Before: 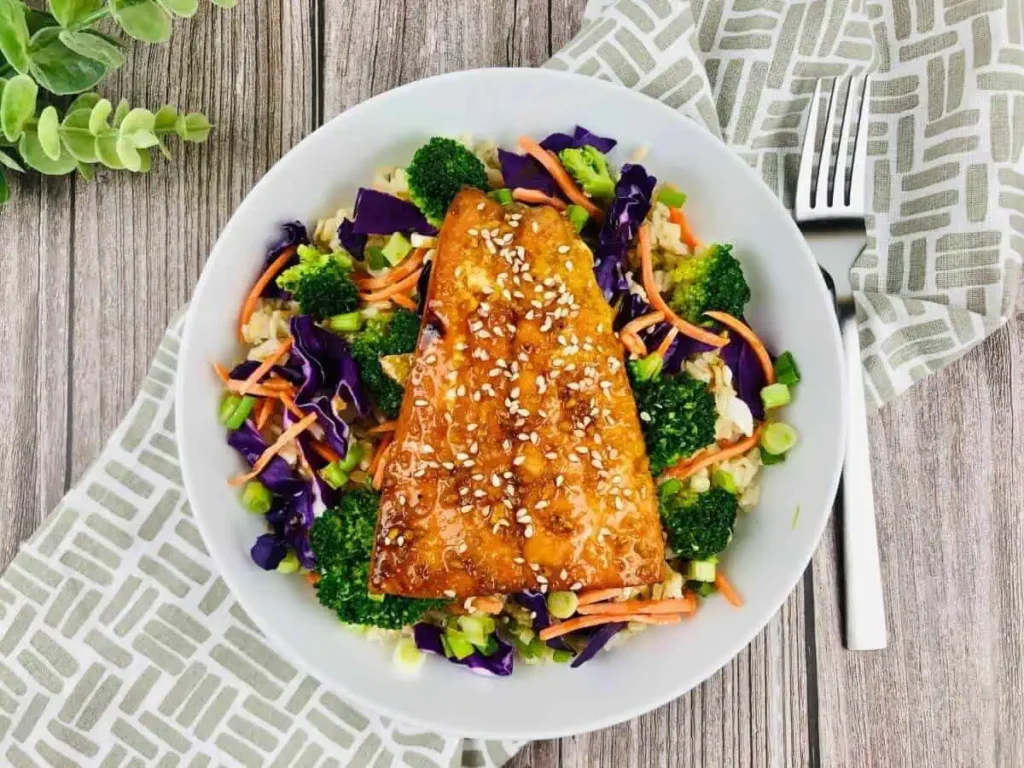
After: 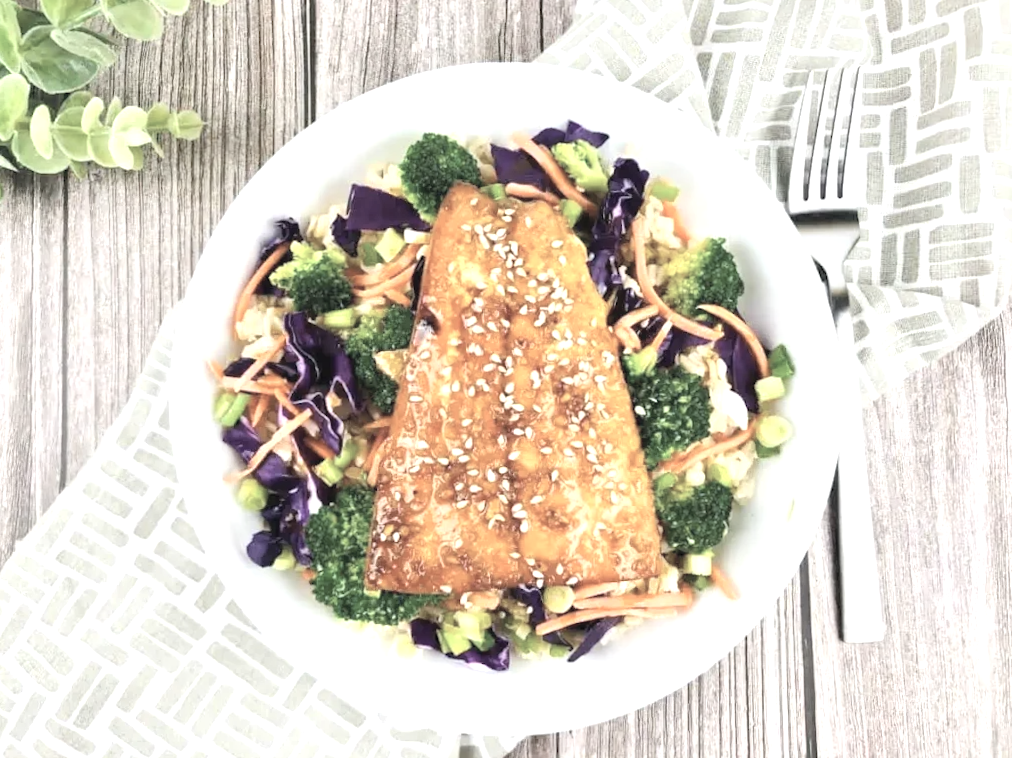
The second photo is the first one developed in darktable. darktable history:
exposure: black level correction 0, exposure 0.877 EV, compensate exposure bias true, compensate highlight preservation false
contrast brightness saturation: brightness 0.18, saturation -0.5
rotate and perspective: rotation -0.45°, automatic cropping original format, crop left 0.008, crop right 0.992, crop top 0.012, crop bottom 0.988
